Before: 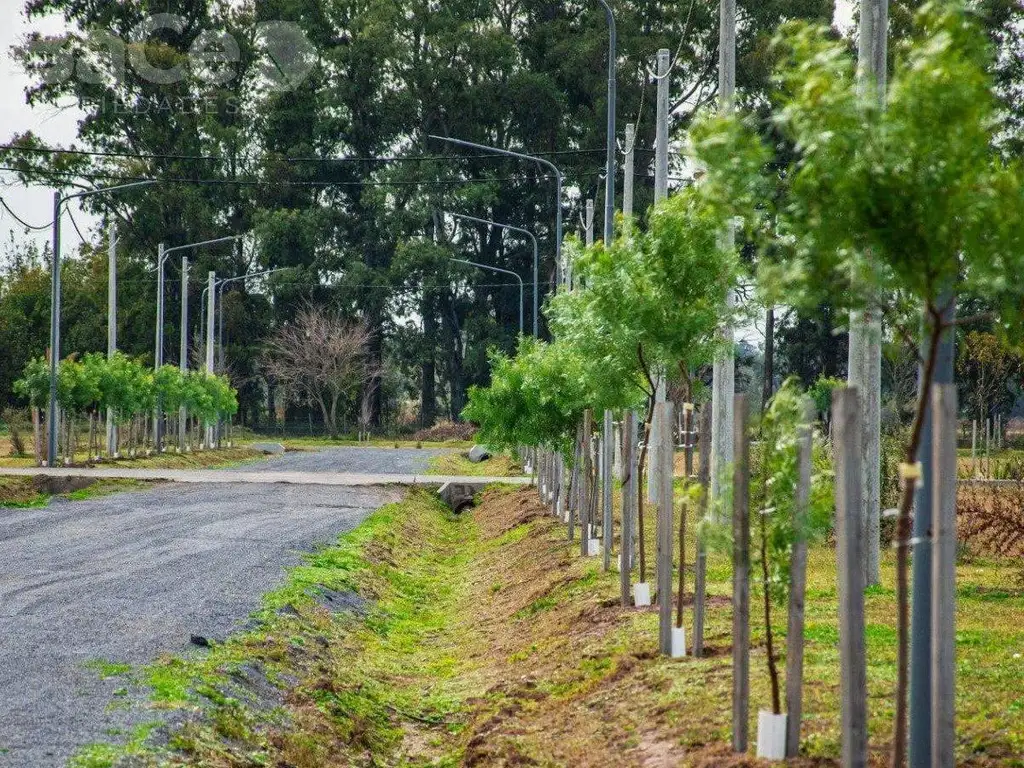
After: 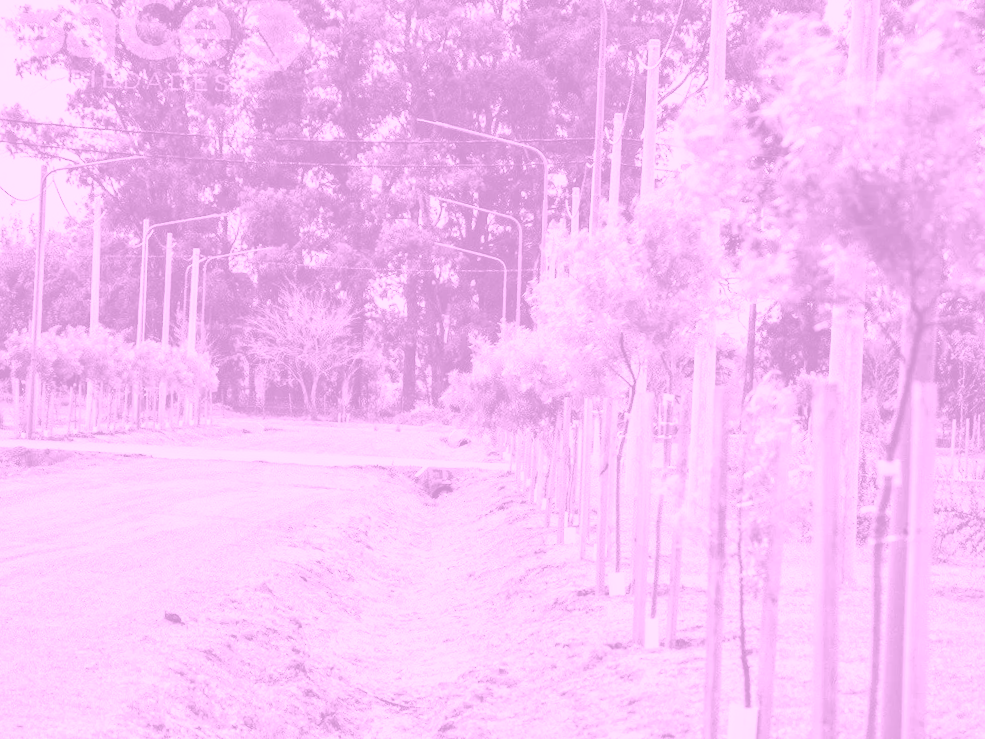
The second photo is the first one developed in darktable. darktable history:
crop and rotate: angle -1.69°
color correction: saturation 1.8
colorize: hue 331.2°, saturation 75%, source mix 30.28%, lightness 70.52%, version 1
base curve: curves: ch0 [(0, 0) (0.028, 0.03) (0.121, 0.232) (0.46, 0.748) (0.859, 0.968) (1, 1)], preserve colors none
